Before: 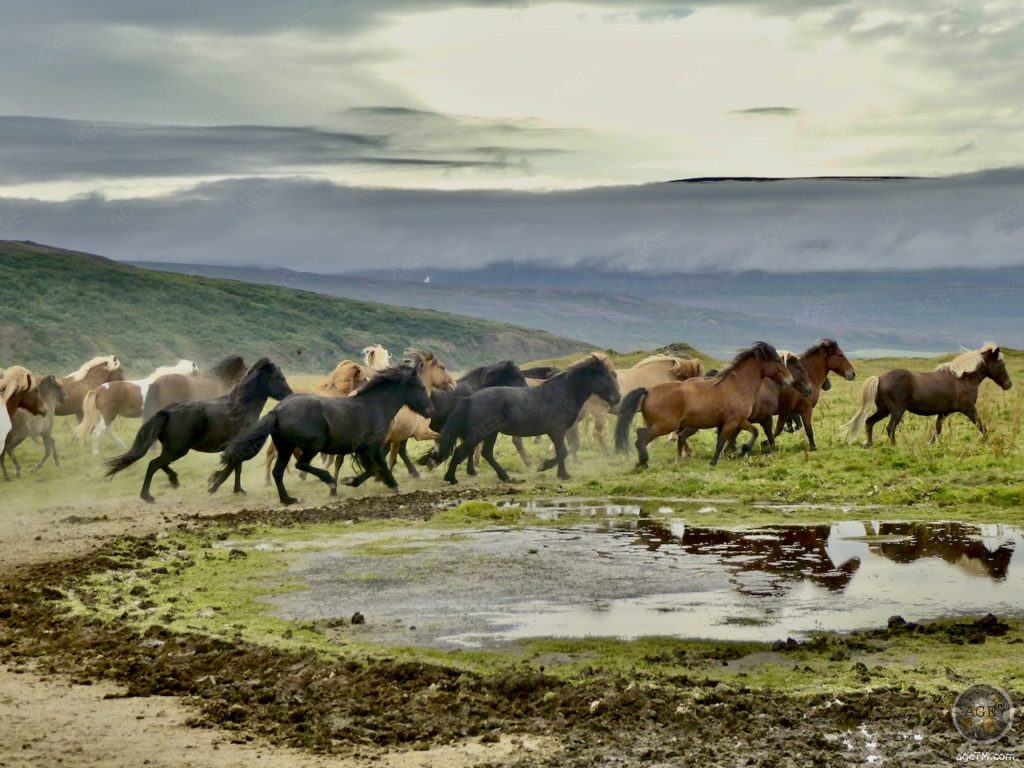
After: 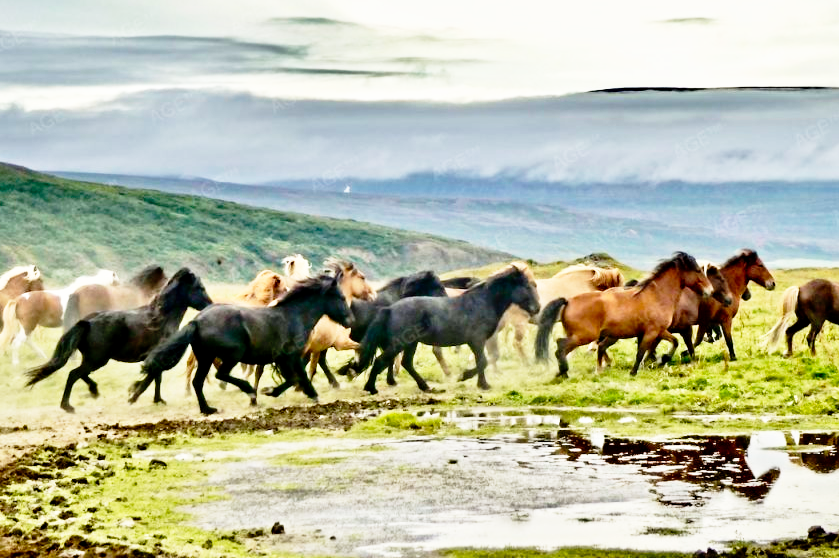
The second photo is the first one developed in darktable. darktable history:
base curve: curves: ch0 [(0, 0) (0.012, 0.01) (0.073, 0.168) (0.31, 0.711) (0.645, 0.957) (1, 1)], preserve colors none
contrast equalizer: y [[0.5, 0.5, 0.501, 0.63, 0.504, 0.5], [0.5 ×6], [0.5 ×6], [0 ×6], [0 ×6]]
crop: left 7.856%, top 11.836%, right 10.12%, bottom 15.387%
